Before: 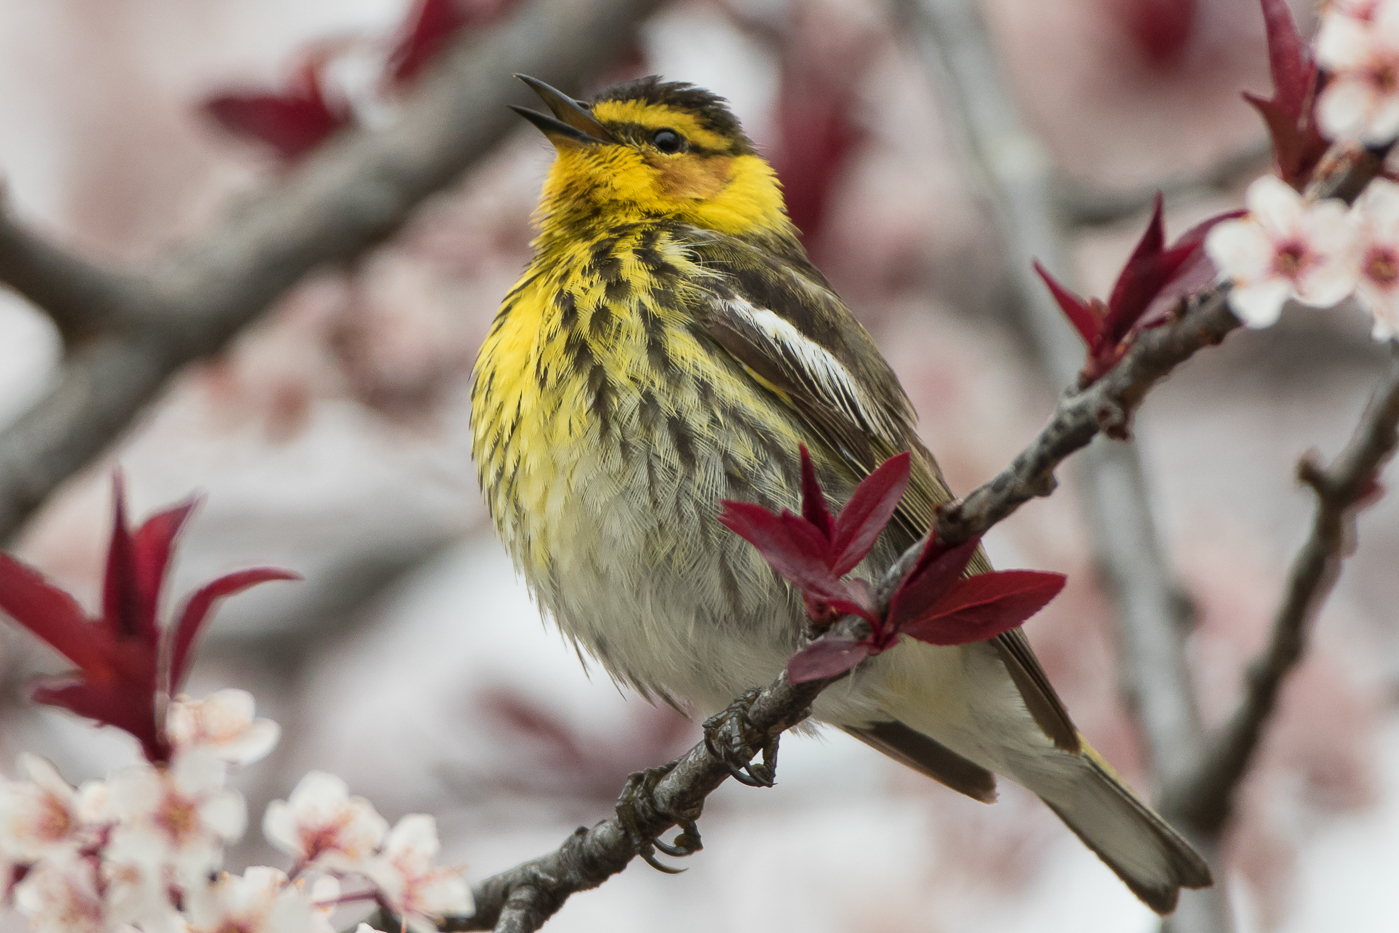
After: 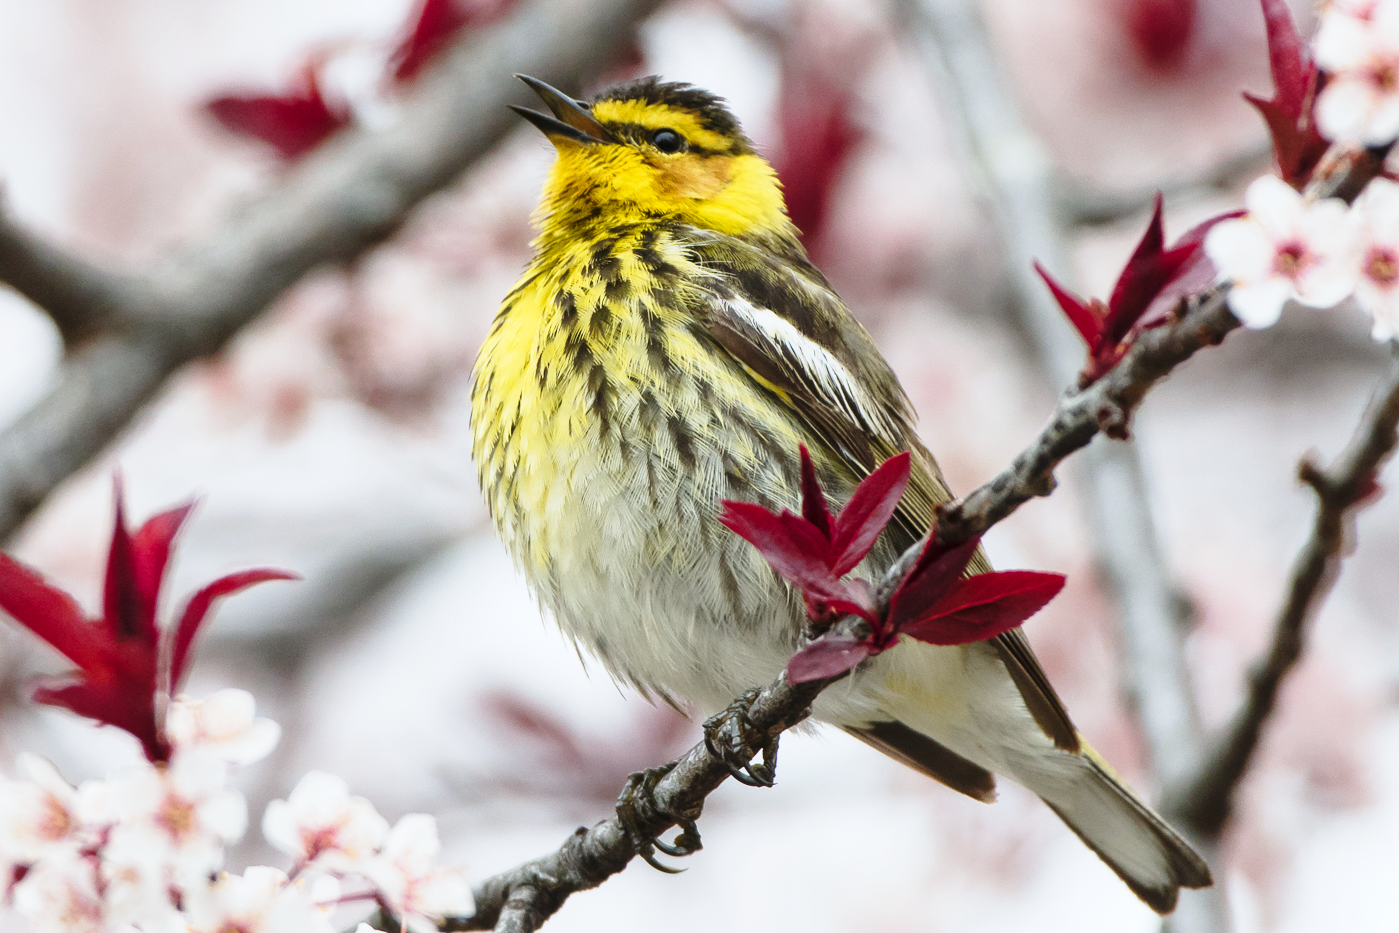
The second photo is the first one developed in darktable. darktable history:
base curve: curves: ch0 [(0, 0) (0.028, 0.03) (0.121, 0.232) (0.46, 0.748) (0.859, 0.968) (1, 1)], preserve colors none
white balance: red 0.967, blue 1.049
